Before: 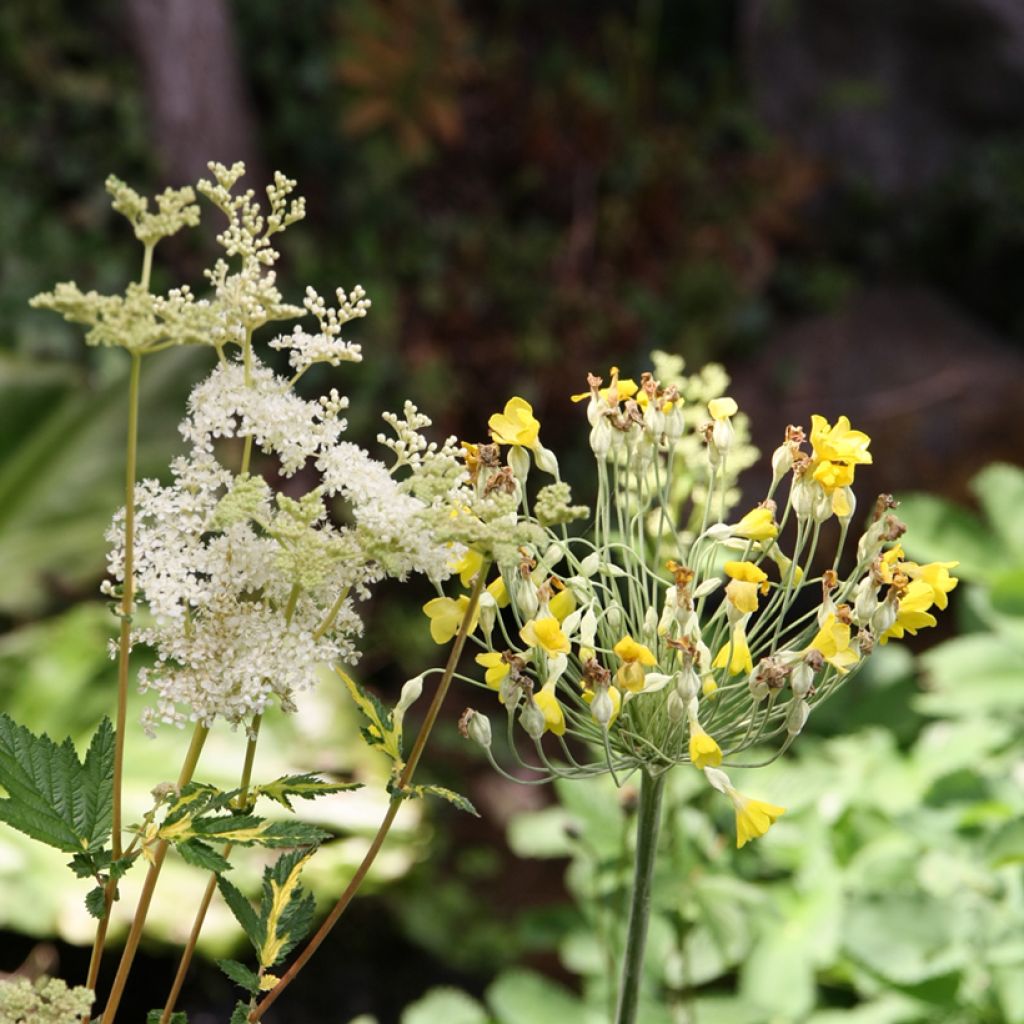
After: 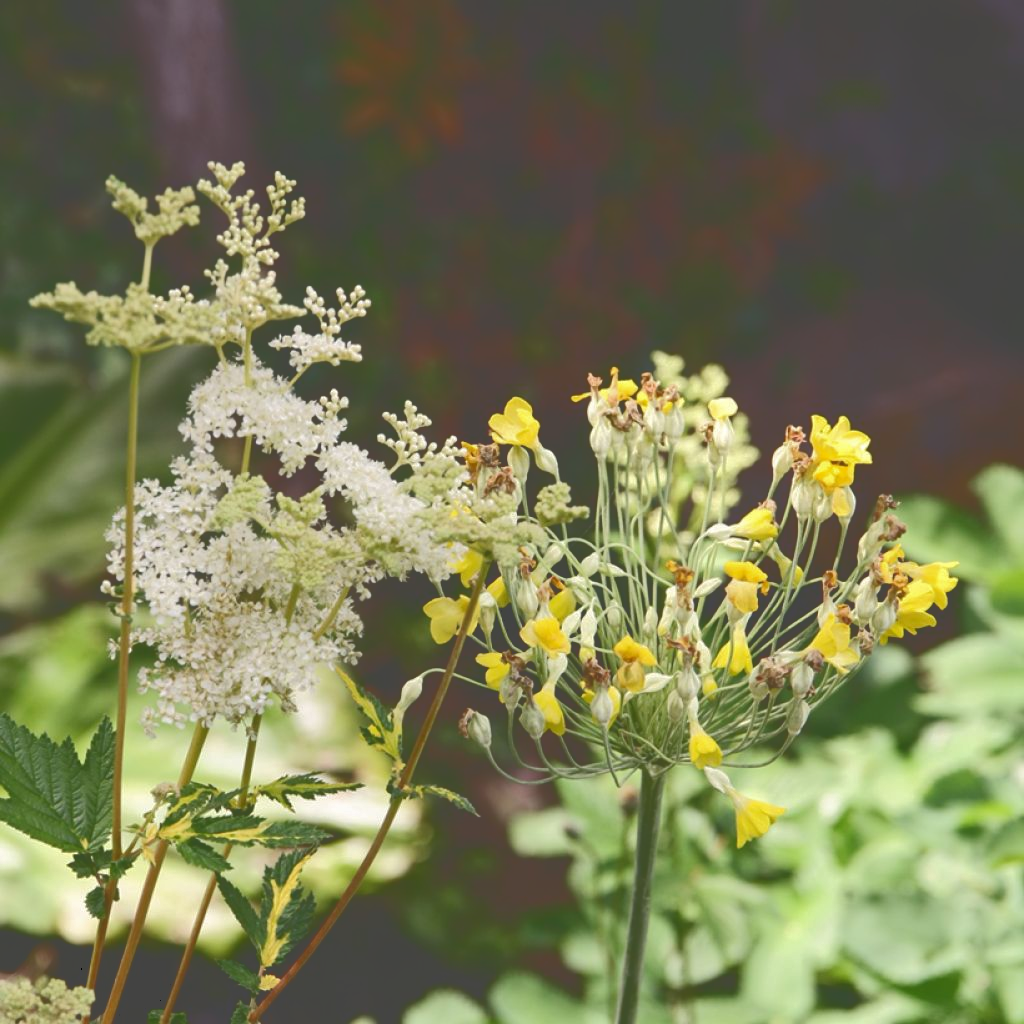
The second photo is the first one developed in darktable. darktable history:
tone curve: curves: ch0 [(0, 0) (0.003, 0.284) (0.011, 0.284) (0.025, 0.288) (0.044, 0.29) (0.069, 0.292) (0.1, 0.296) (0.136, 0.298) (0.177, 0.305) (0.224, 0.312) (0.277, 0.327) (0.335, 0.362) (0.399, 0.407) (0.468, 0.464) (0.543, 0.537) (0.623, 0.62) (0.709, 0.71) (0.801, 0.79) (0.898, 0.862) (1, 1)], color space Lab, independent channels, preserve colors none
